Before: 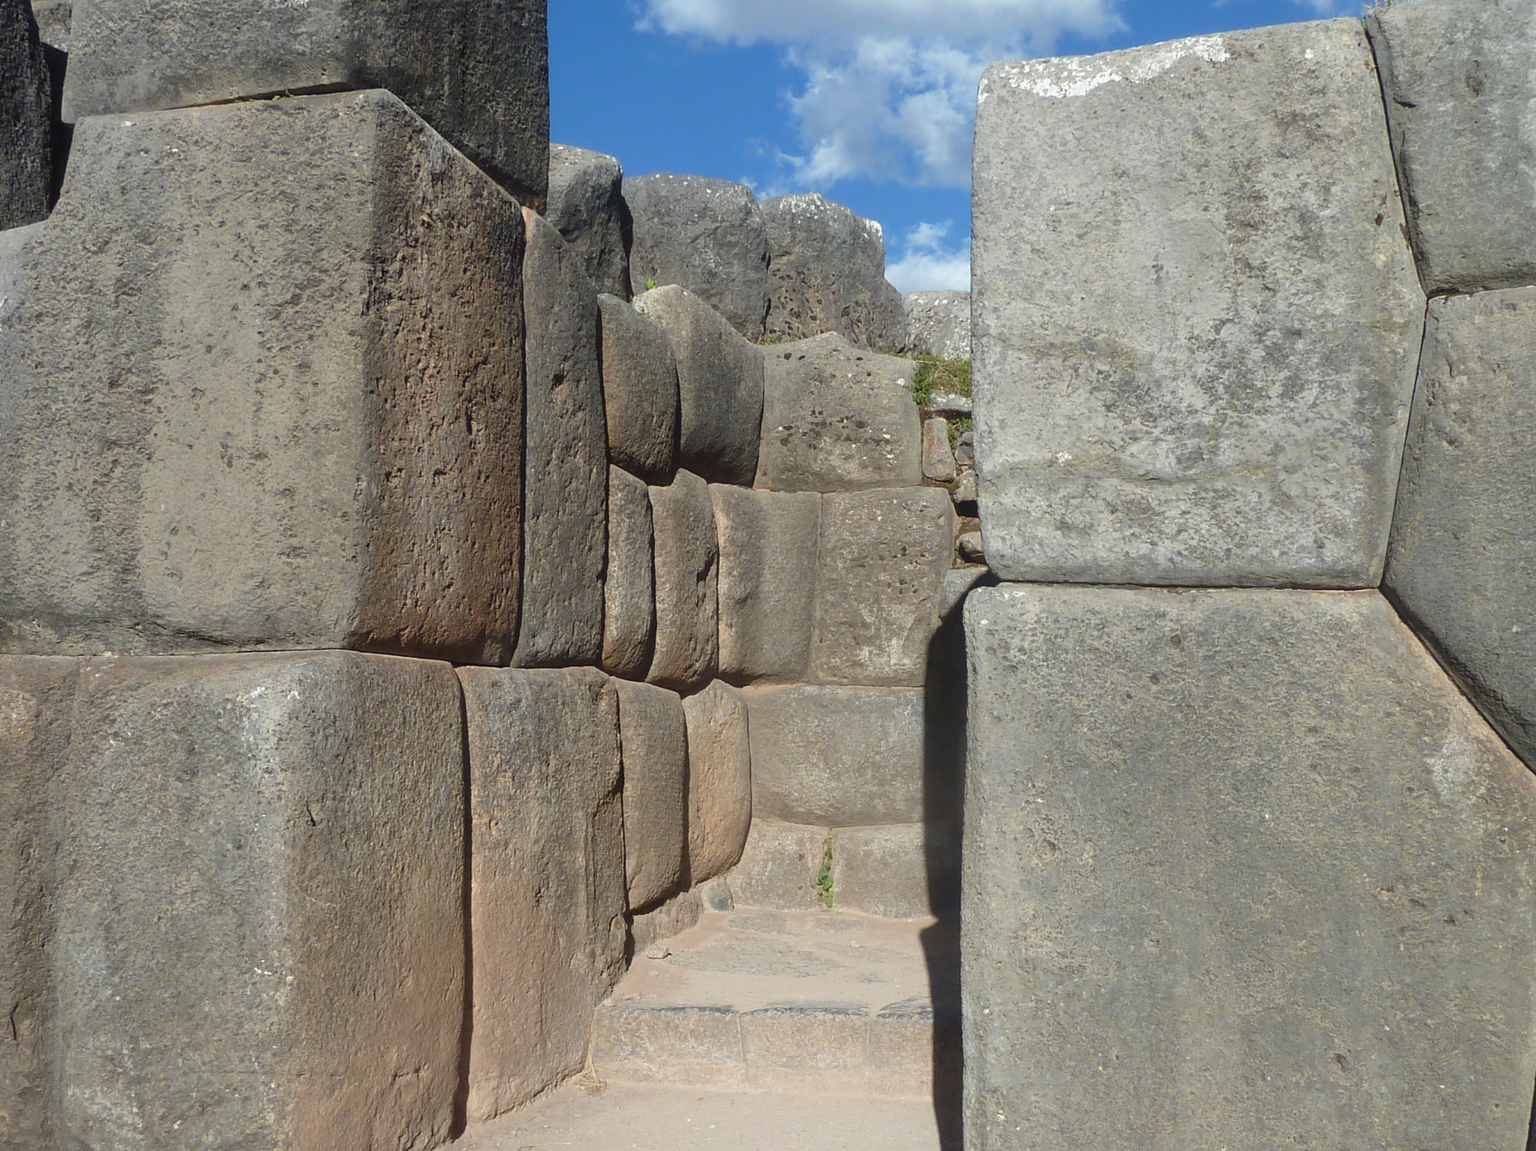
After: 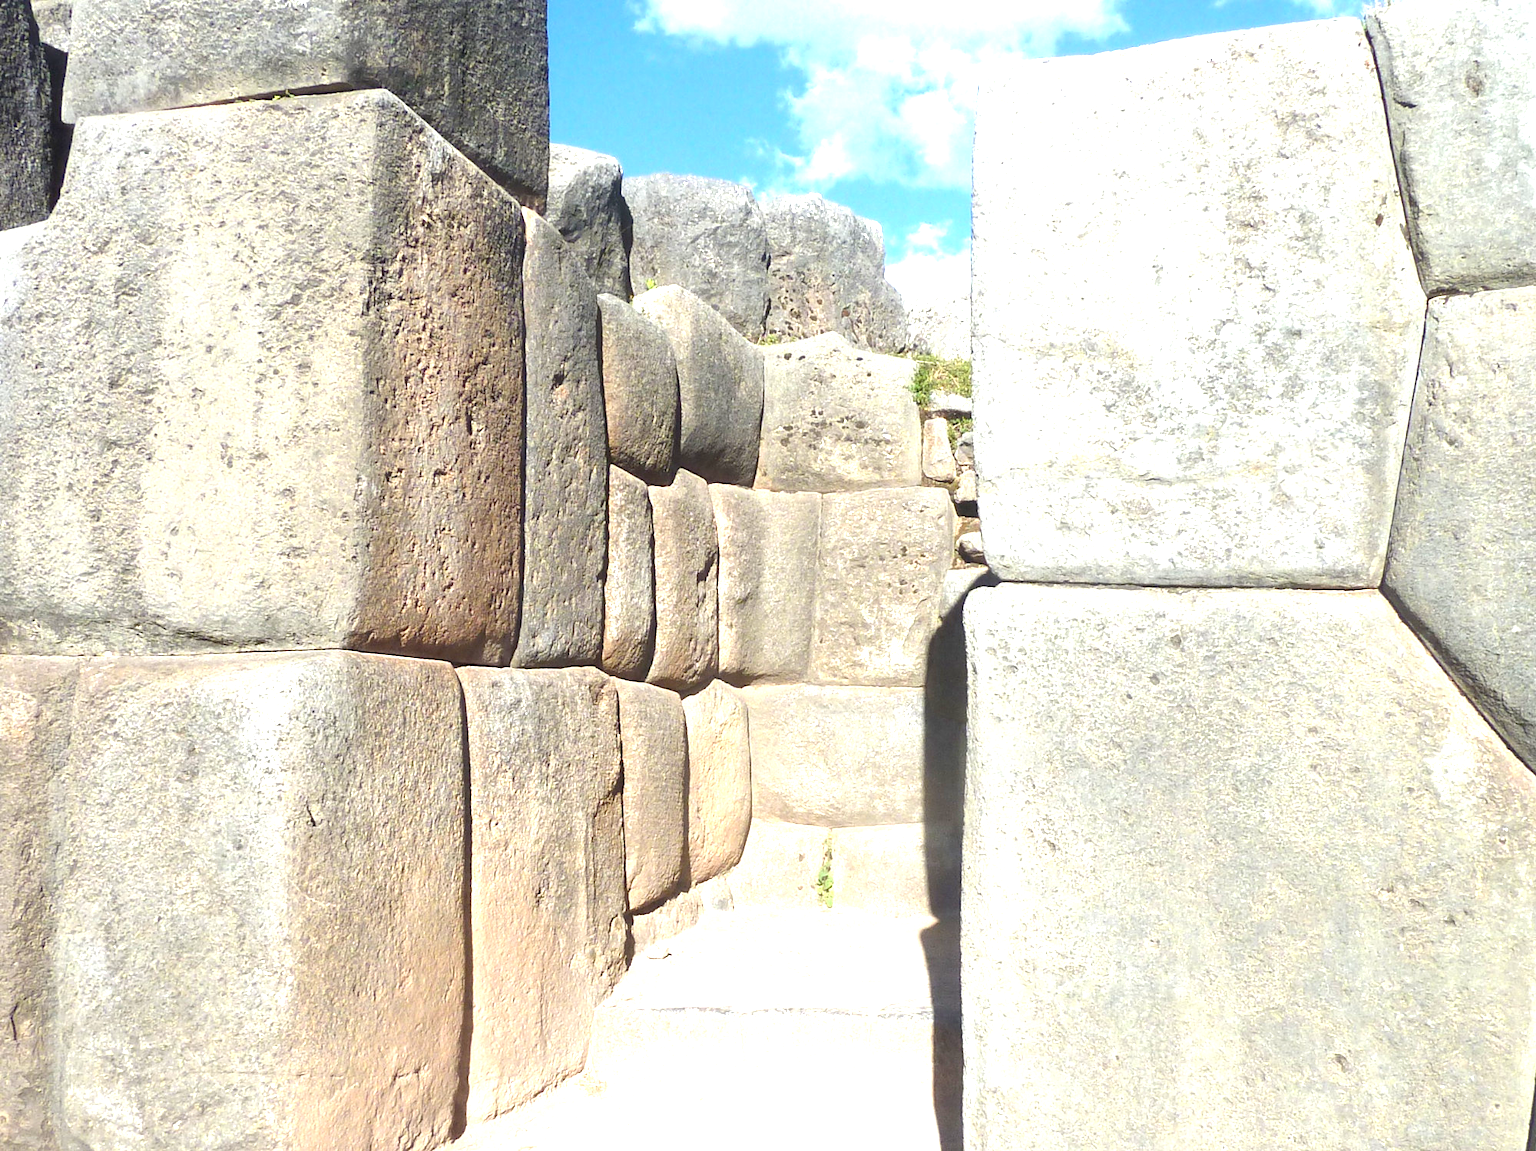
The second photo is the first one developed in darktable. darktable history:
exposure: black level correction 0.001, exposure 1.737 EV, compensate highlight preservation false
